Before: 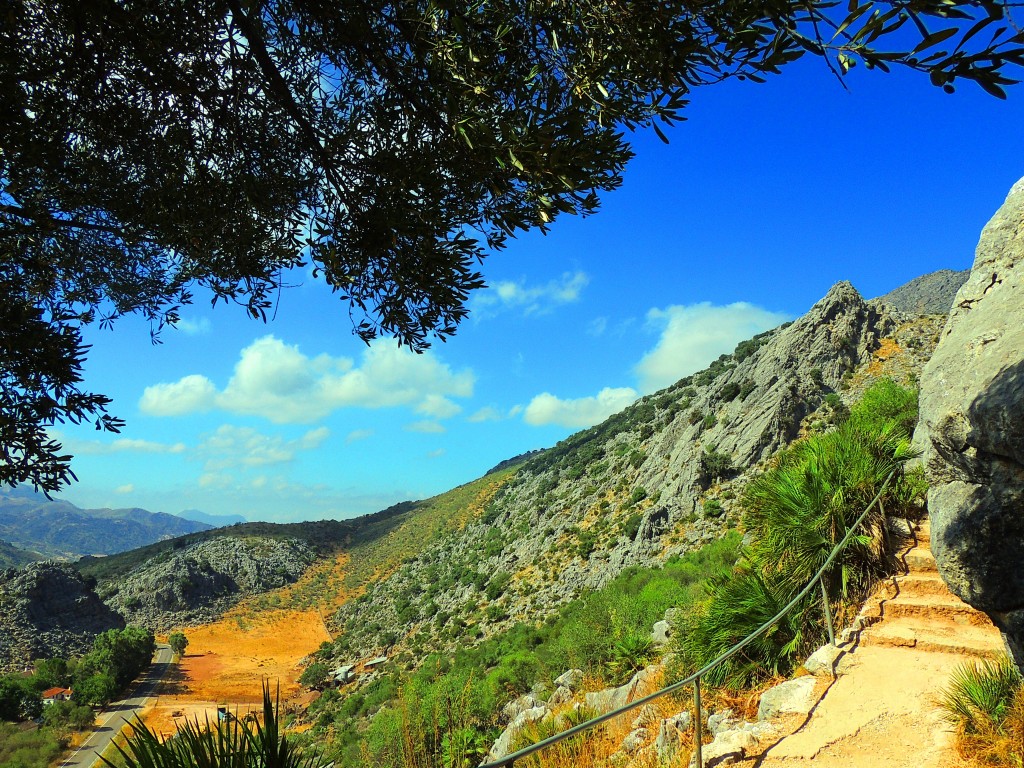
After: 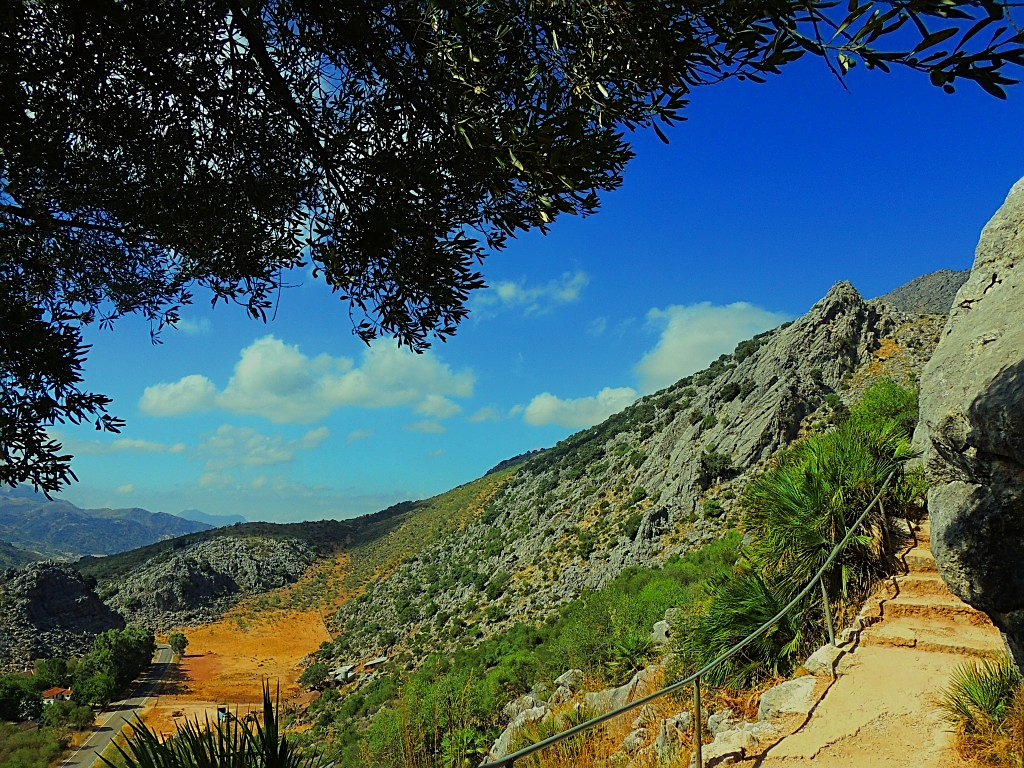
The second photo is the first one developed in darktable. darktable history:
exposure: black level correction 0, exposure -0.725 EV, compensate highlight preservation false
sharpen: on, module defaults
